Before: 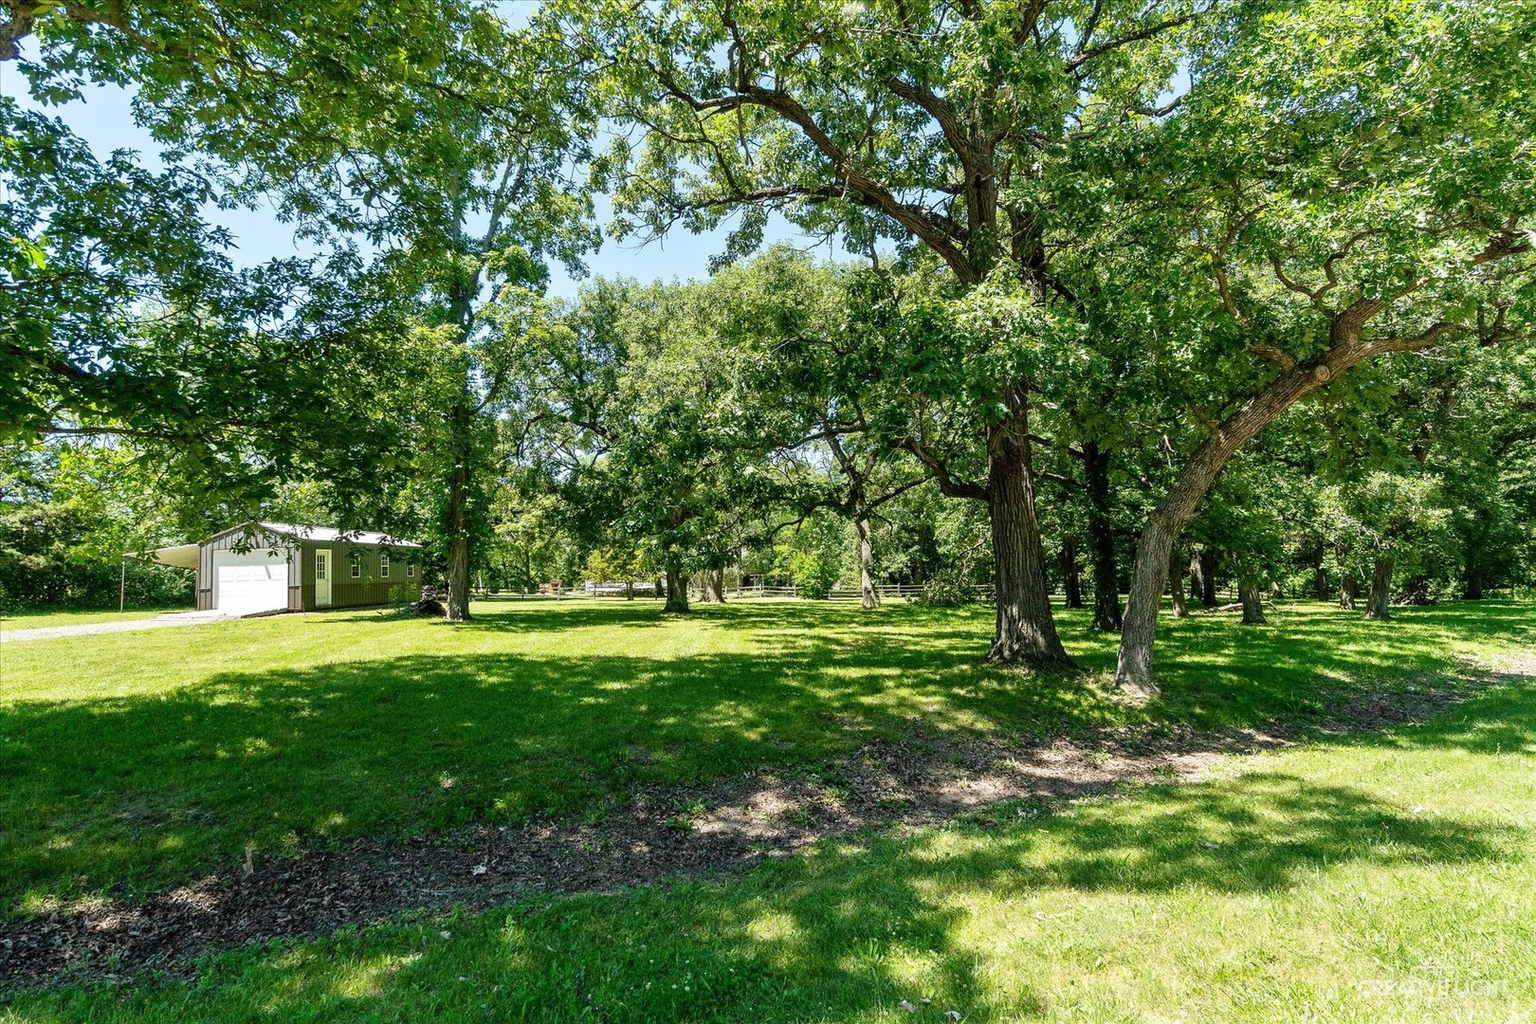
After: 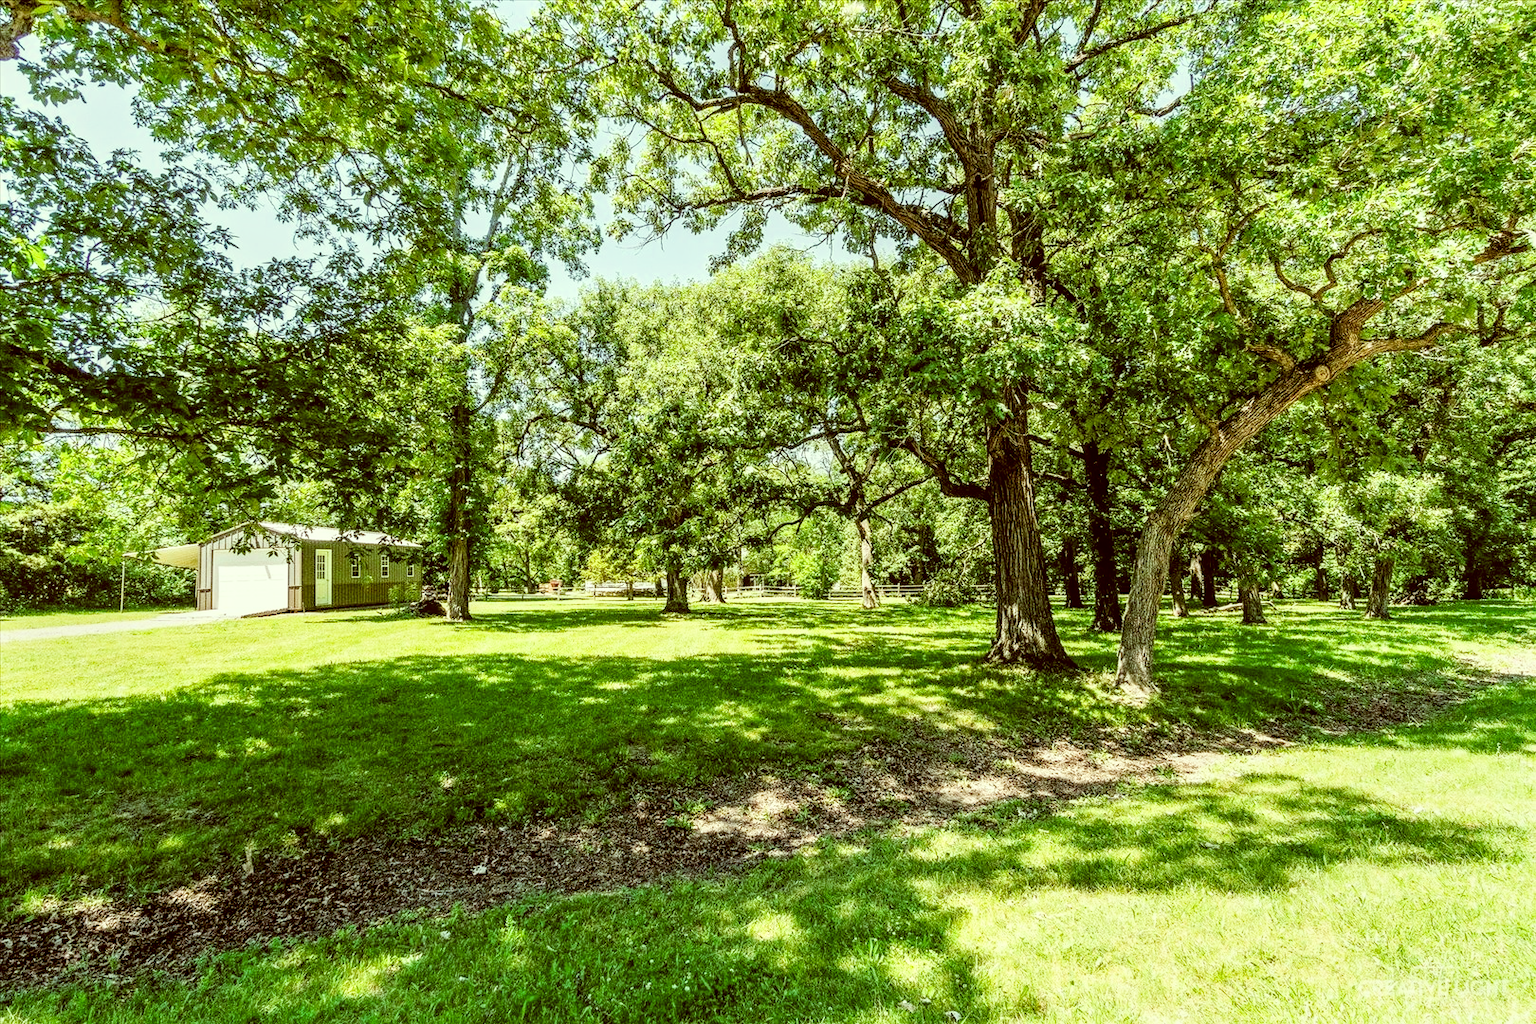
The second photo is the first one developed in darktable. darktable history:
exposure: black level correction -0.005, exposure 1 EV, compensate highlight preservation false
filmic rgb: black relative exposure -5 EV, hardness 2.88, contrast 1.2
color correction: highlights a* -5.94, highlights b* 9.48, shadows a* 10.12, shadows b* 23.94
local contrast: detail 130%
